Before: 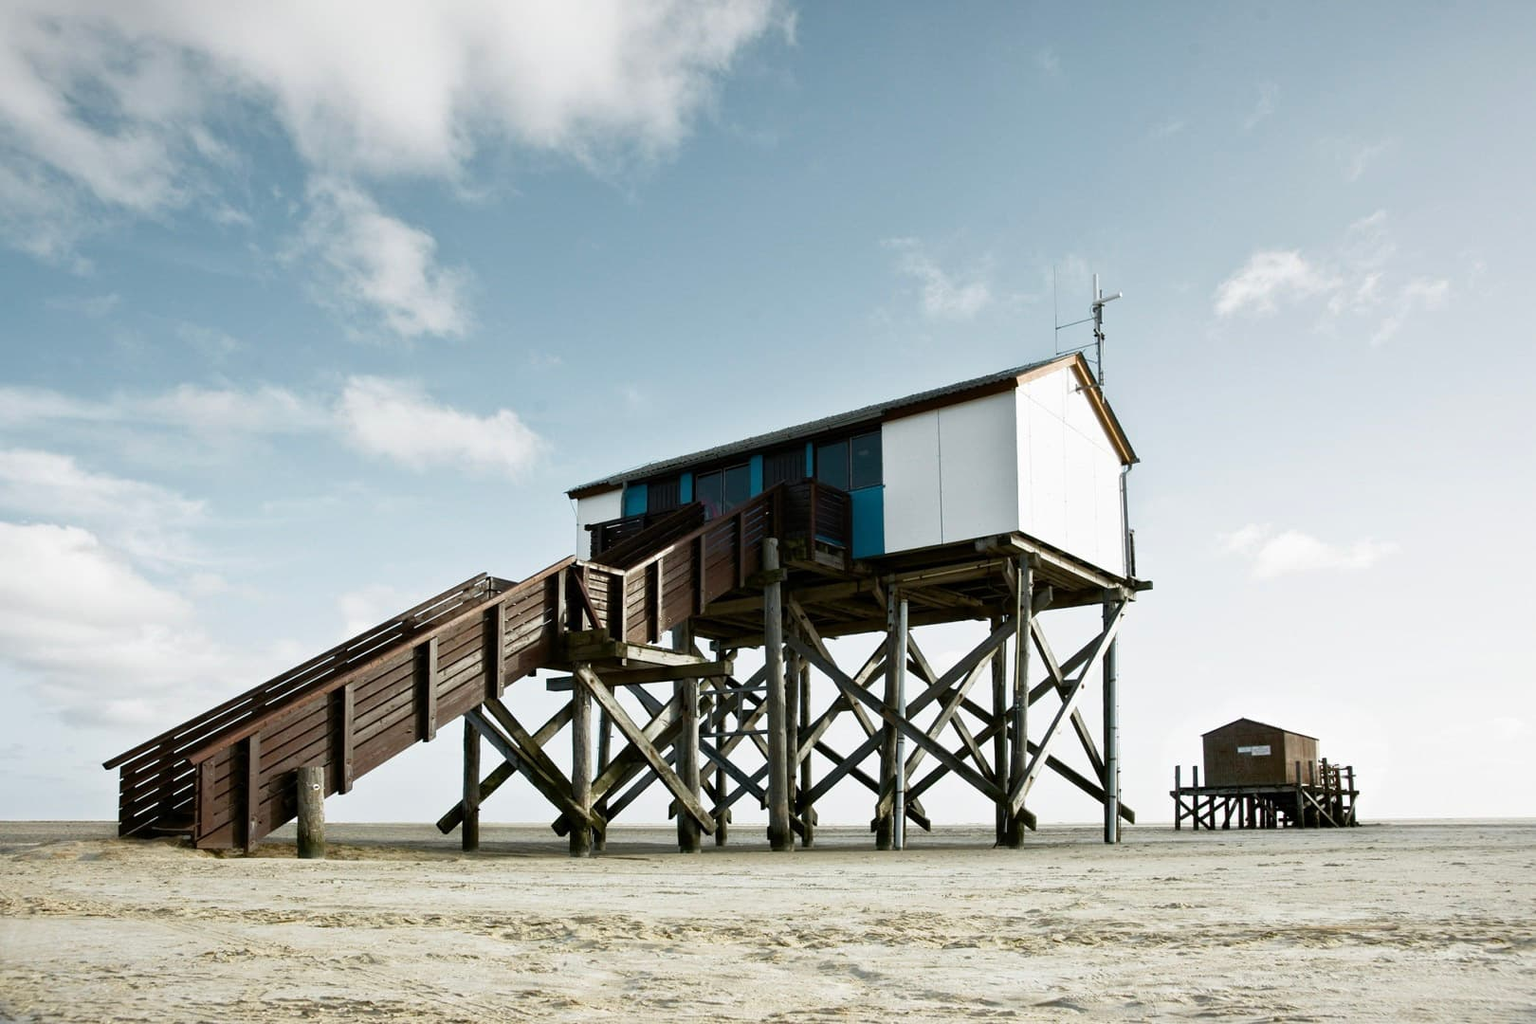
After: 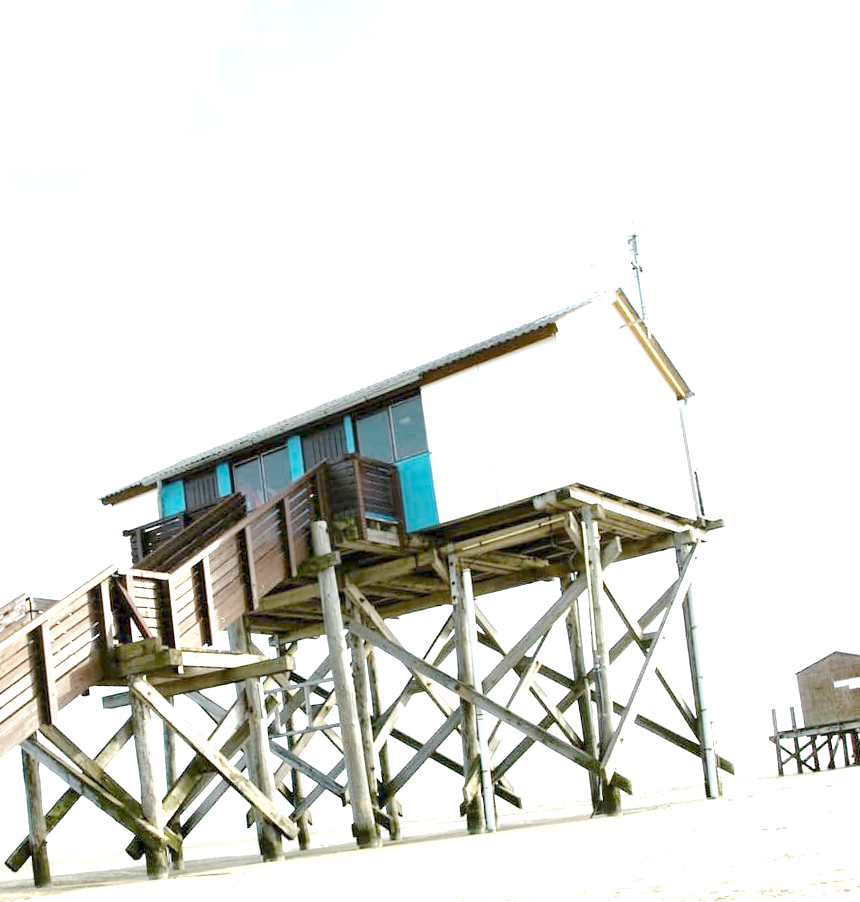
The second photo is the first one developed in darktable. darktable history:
rotate and perspective: rotation -6.83°, automatic cropping off
tone equalizer "contrast tone curve: medium": -8 EV -0.75 EV, -7 EV -0.7 EV, -6 EV -0.6 EV, -5 EV -0.4 EV, -3 EV 0.4 EV, -2 EV 0.6 EV, -1 EV 0.7 EV, +0 EV 0.75 EV, edges refinement/feathering 500, mask exposure compensation -1.57 EV, preserve details no
exposure: exposure 0.3 EV
crop: left 32.075%, top 10.976%, right 18.355%, bottom 17.596%
